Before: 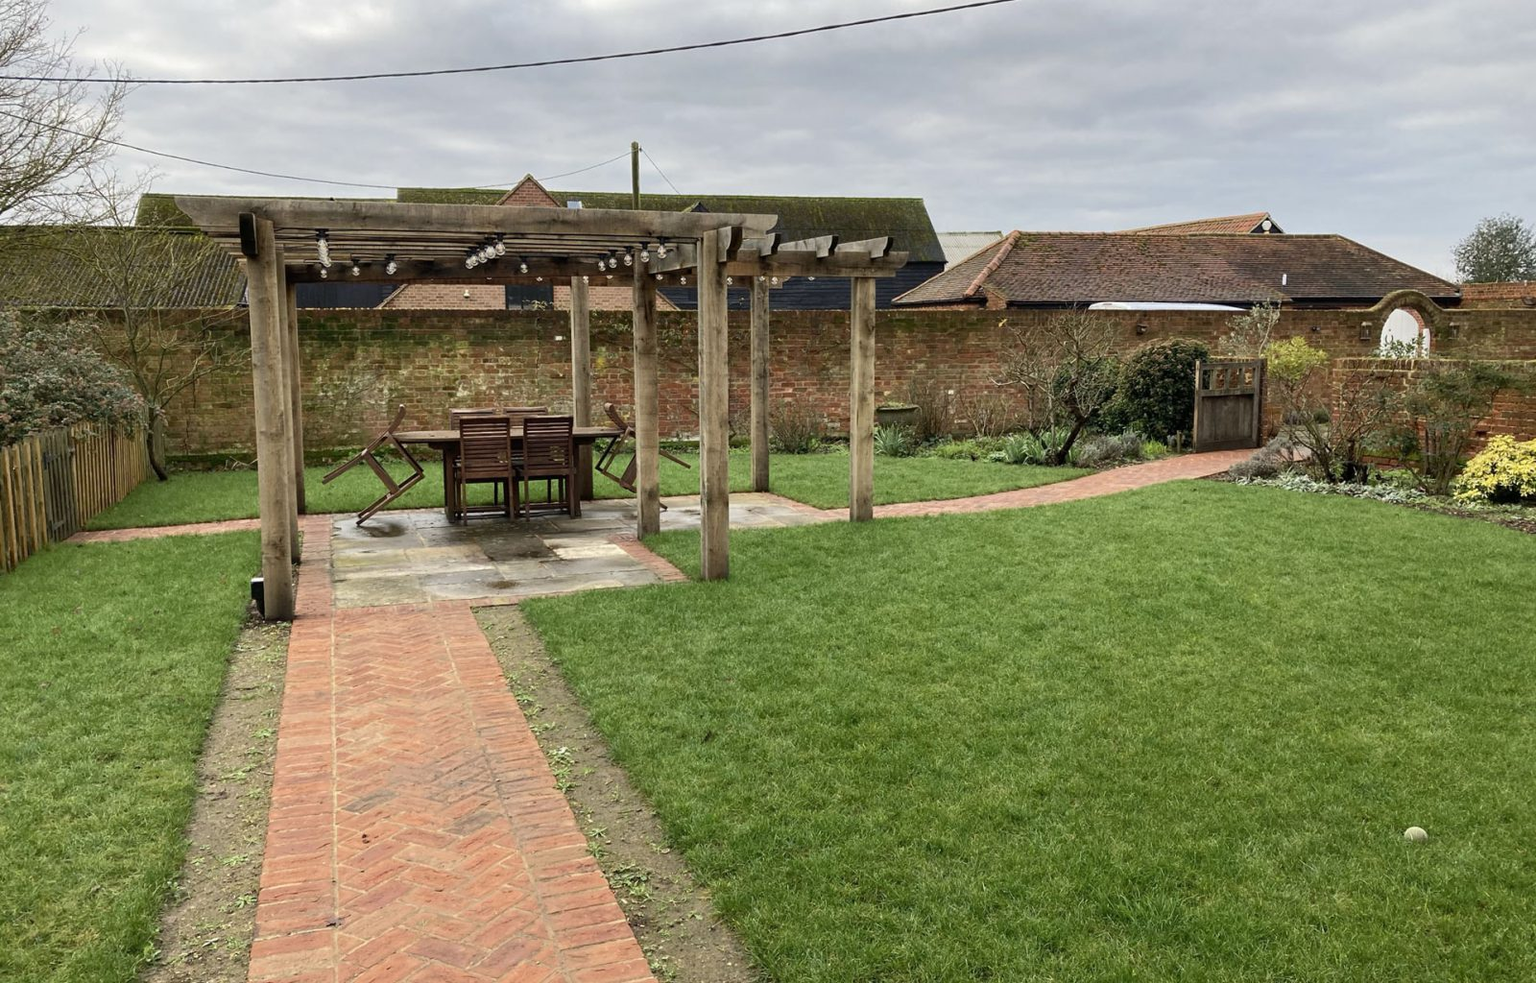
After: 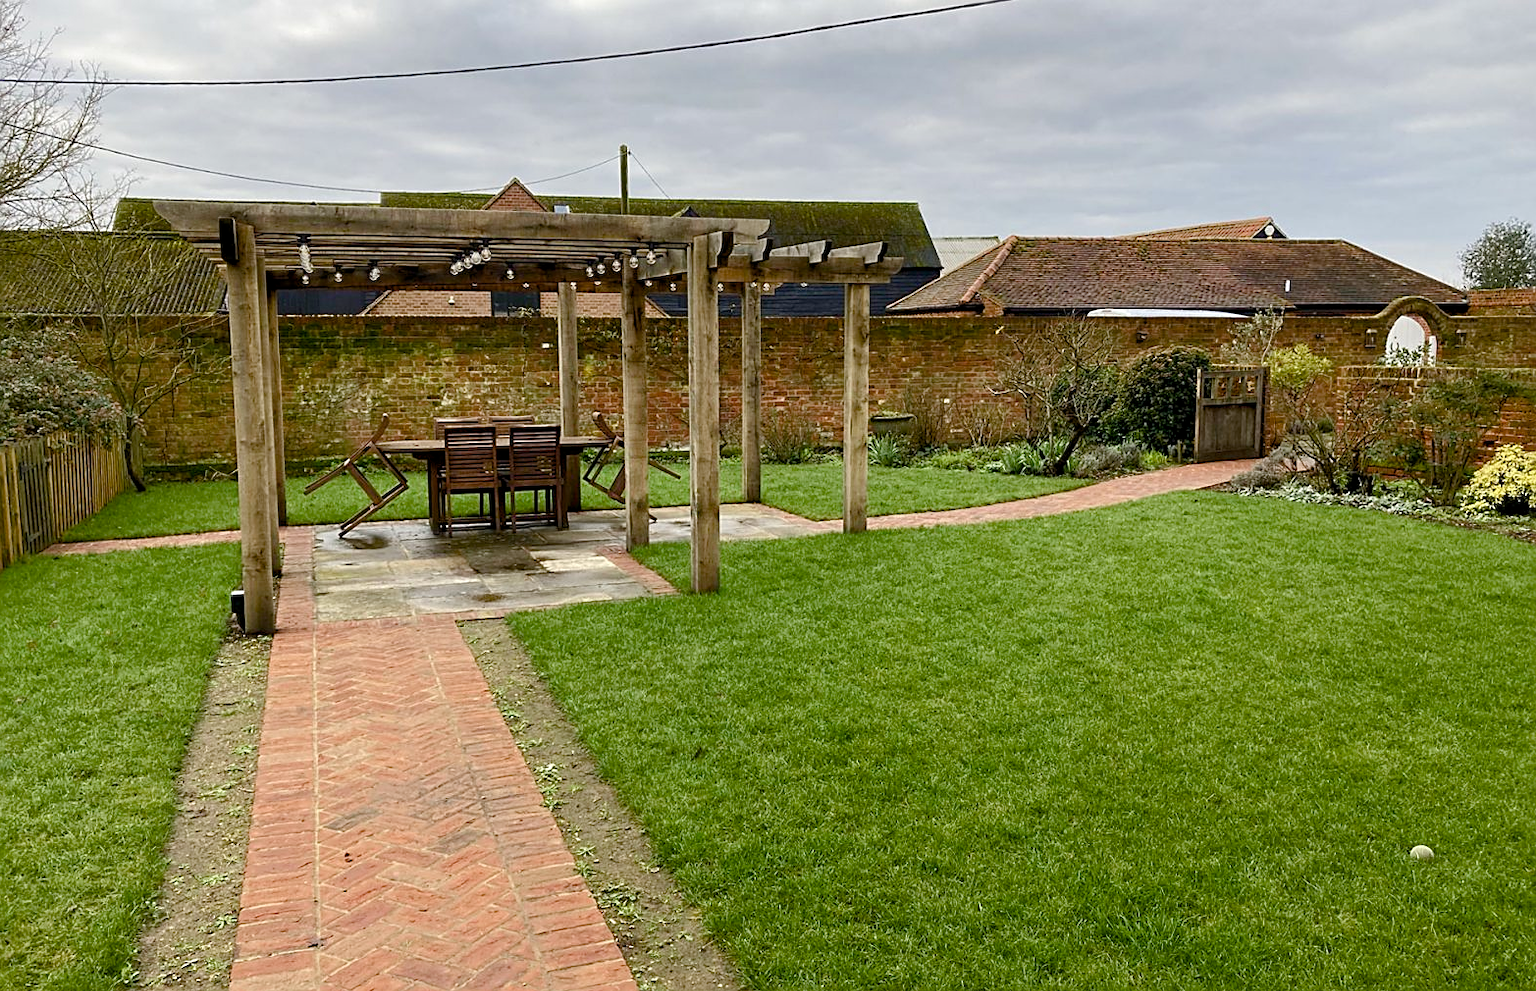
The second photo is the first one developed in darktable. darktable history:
crop and rotate: left 1.642%, right 0.507%, bottom 1.314%
color balance rgb: power › hue 329.91°, global offset › luminance -0.295%, global offset › hue 261.27°, linear chroma grading › global chroma 15.256%, perceptual saturation grading › global saturation 20%, perceptual saturation grading › highlights -49.533%, perceptual saturation grading › shadows 24.965%, global vibrance 25.293%
sharpen: on, module defaults
